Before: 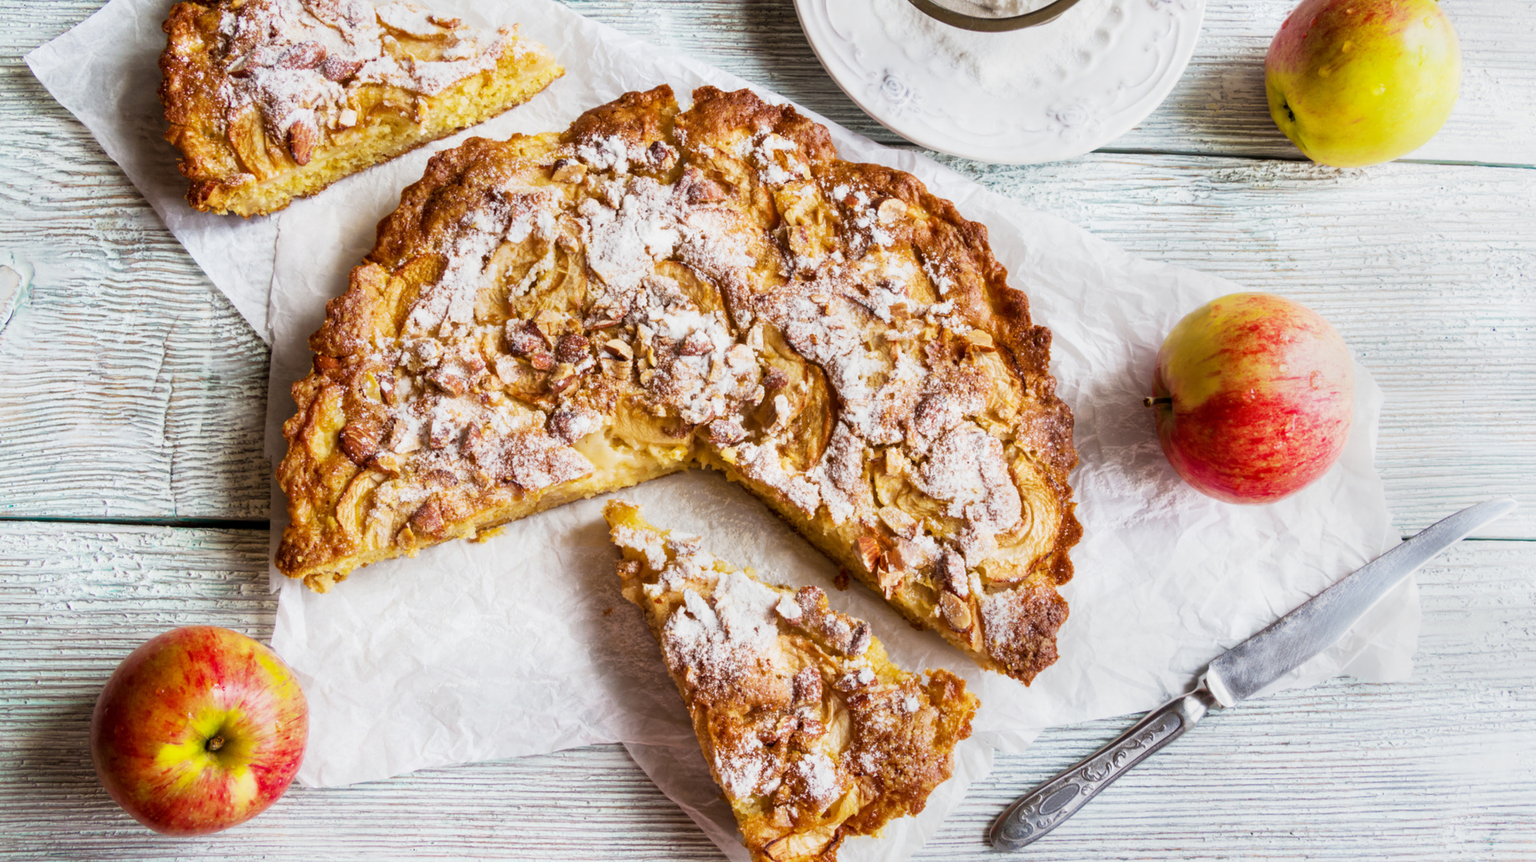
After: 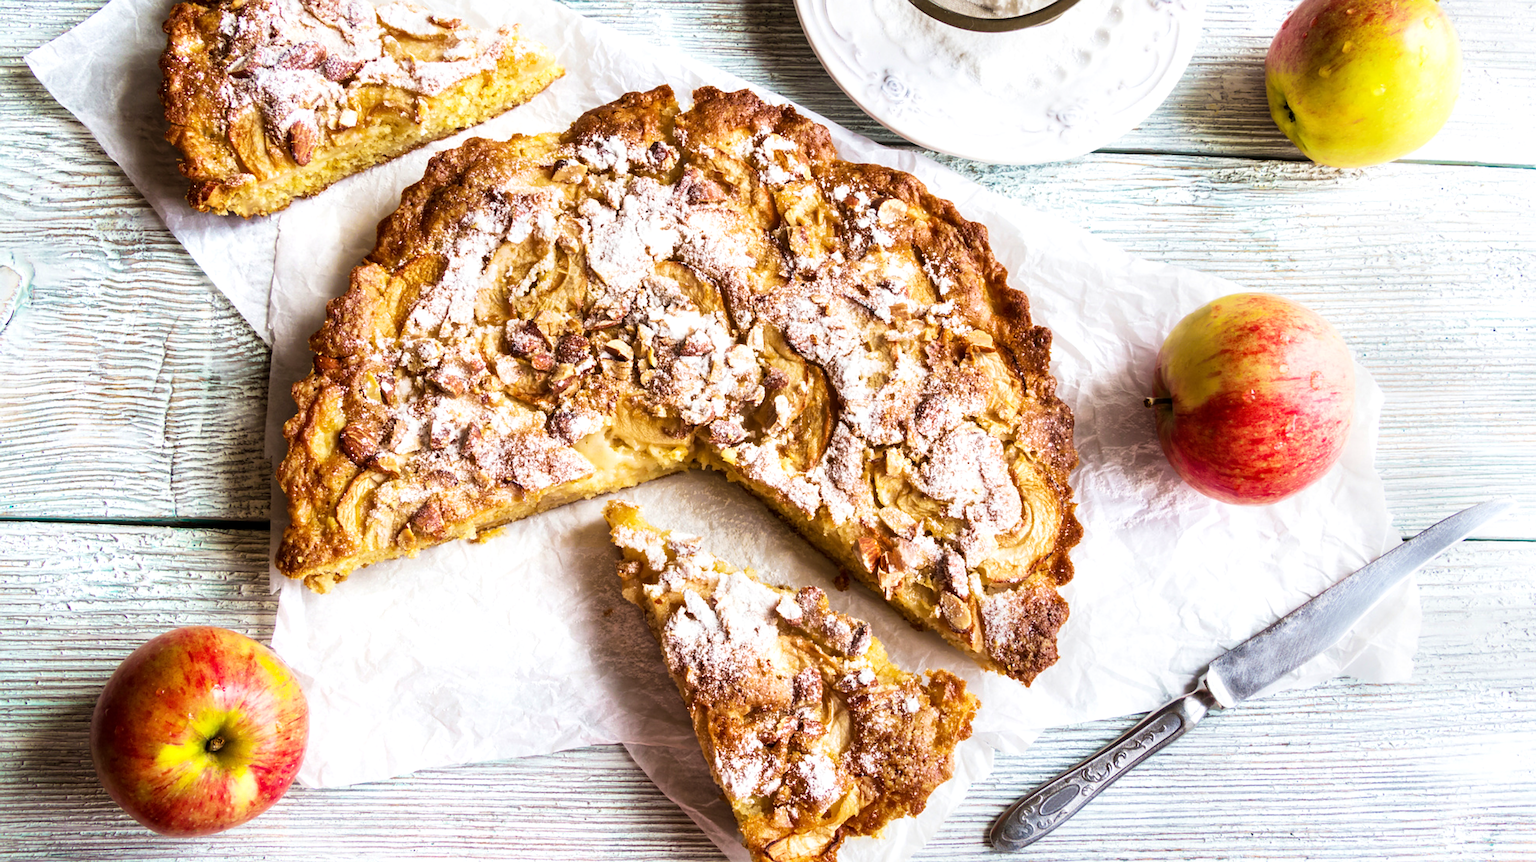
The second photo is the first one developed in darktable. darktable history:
tone equalizer: -8 EV -0.417 EV, -7 EV -0.389 EV, -6 EV -0.333 EV, -5 EV -0.222 EV, -3 EV 0.222 EV, -2 EV 0.333 EV, -1 EV 0.389 EV, +0 EV 0.417 EV, edges refinement/feathering 500, mask exposure compensation -1.57 EV, preserve details no
sharpen: on, module defaults
velvia: on, module defaults
